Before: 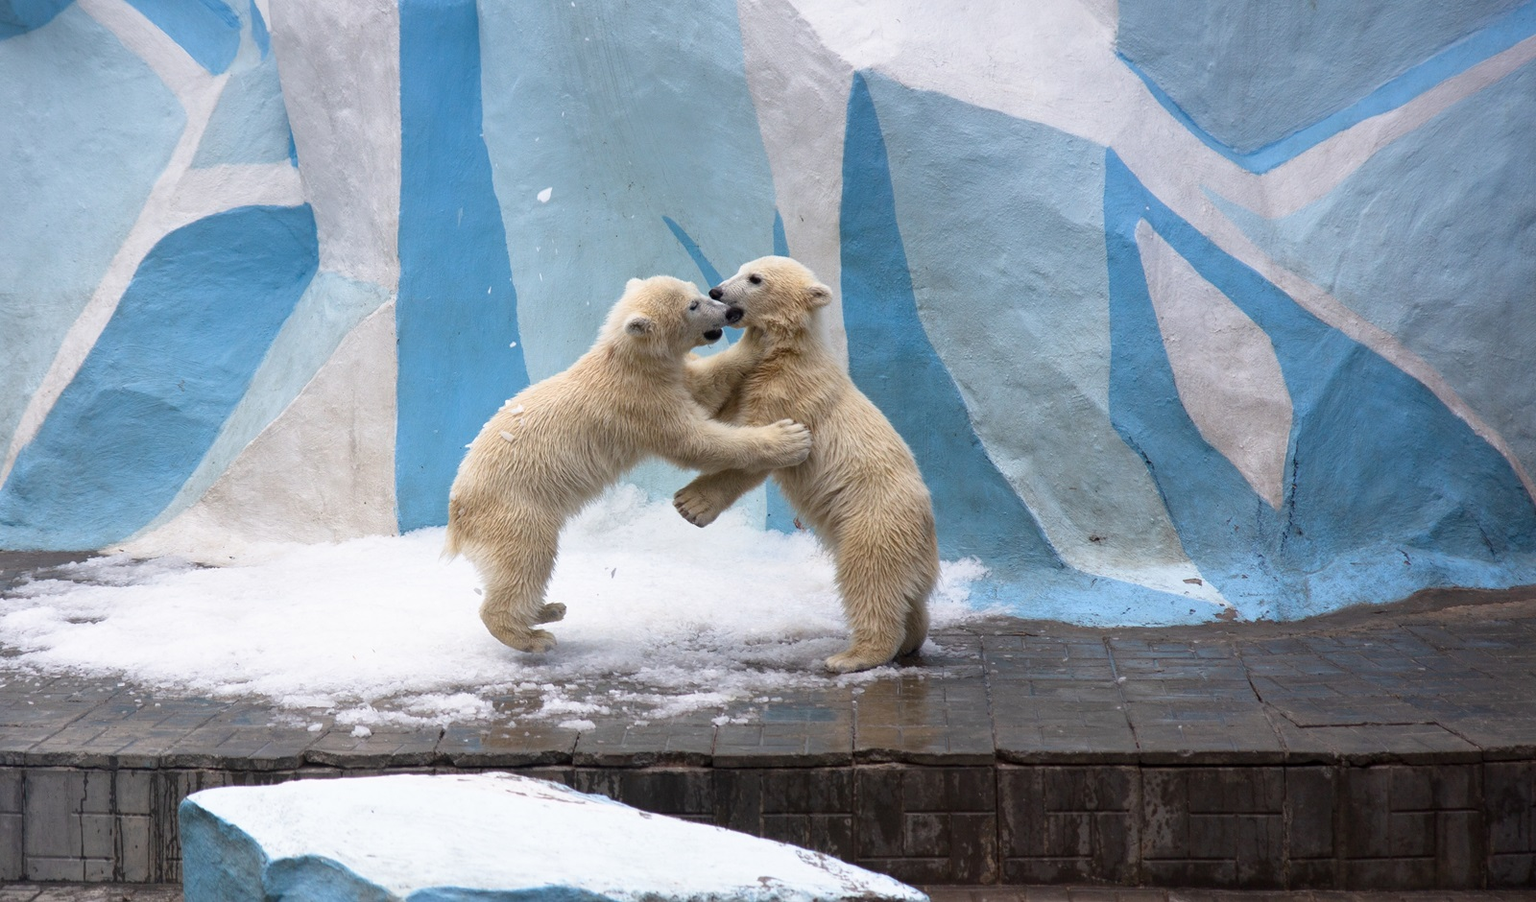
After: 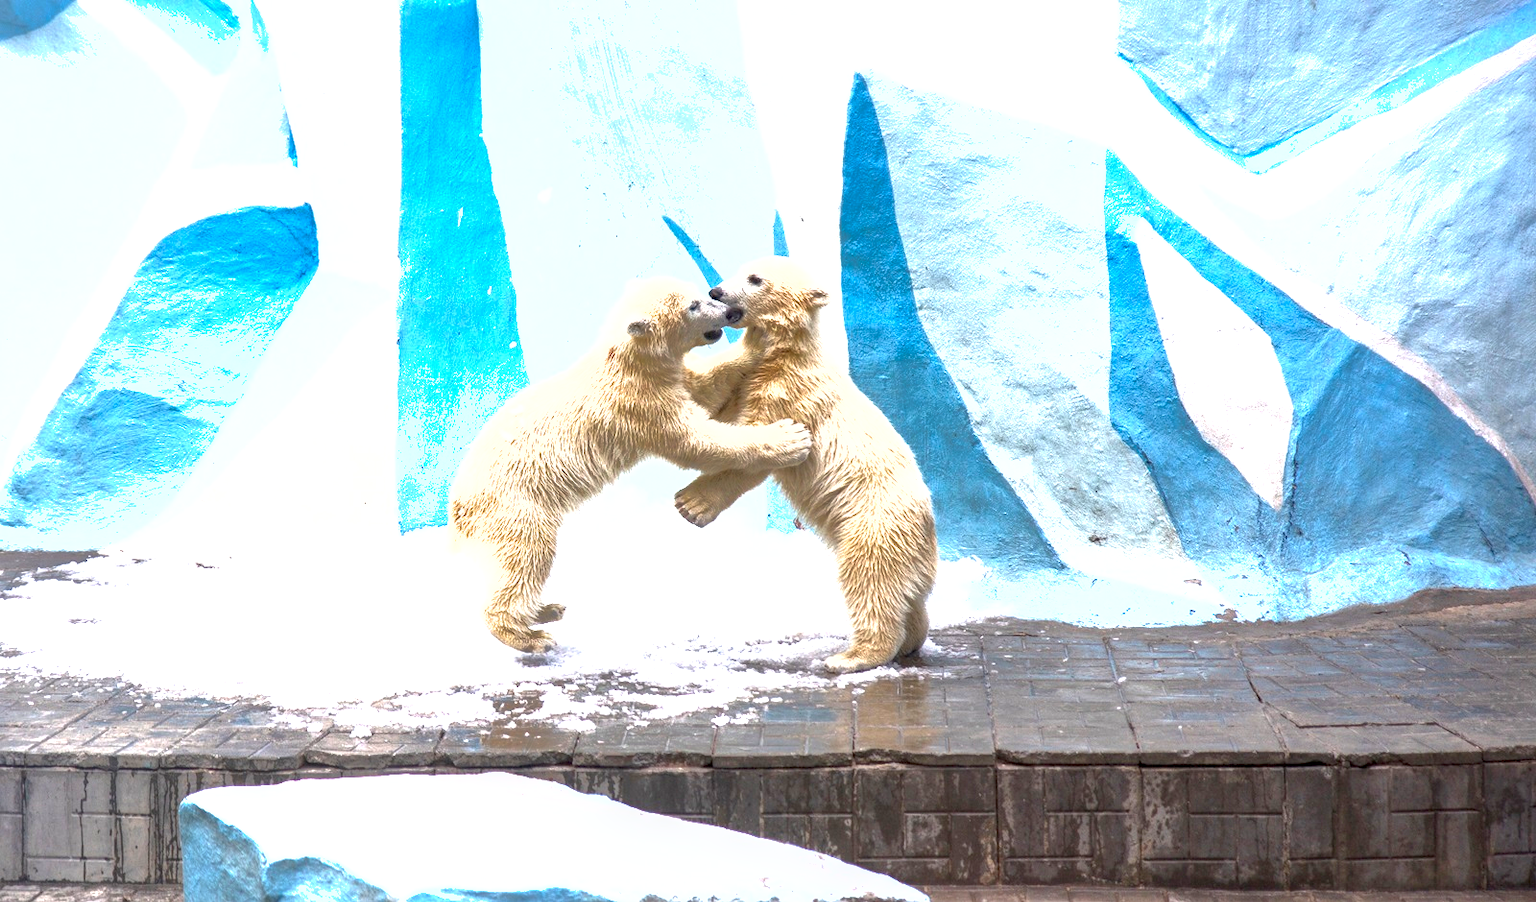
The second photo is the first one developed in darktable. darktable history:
exposure: black level correction 0, exposure 1.675 EV, compensate exposure bias true, compensate highlight preservation false
local contrast: on, module defaults
shadows and highlights: on, module defaults
